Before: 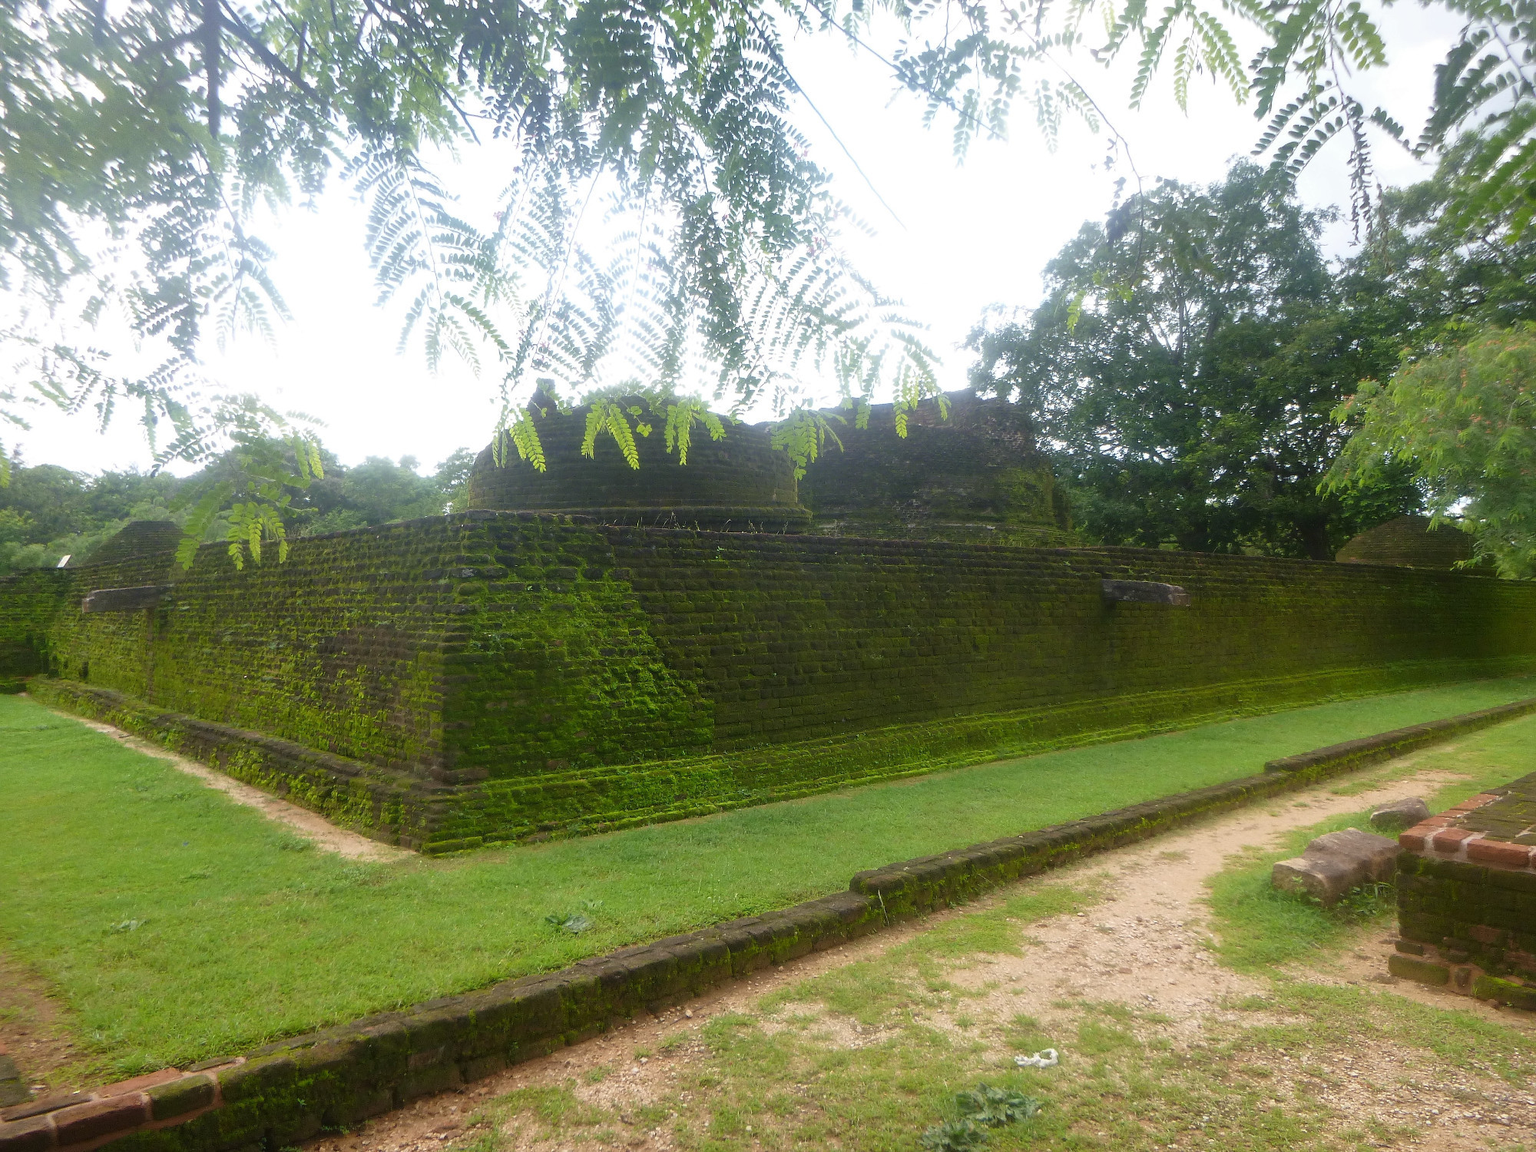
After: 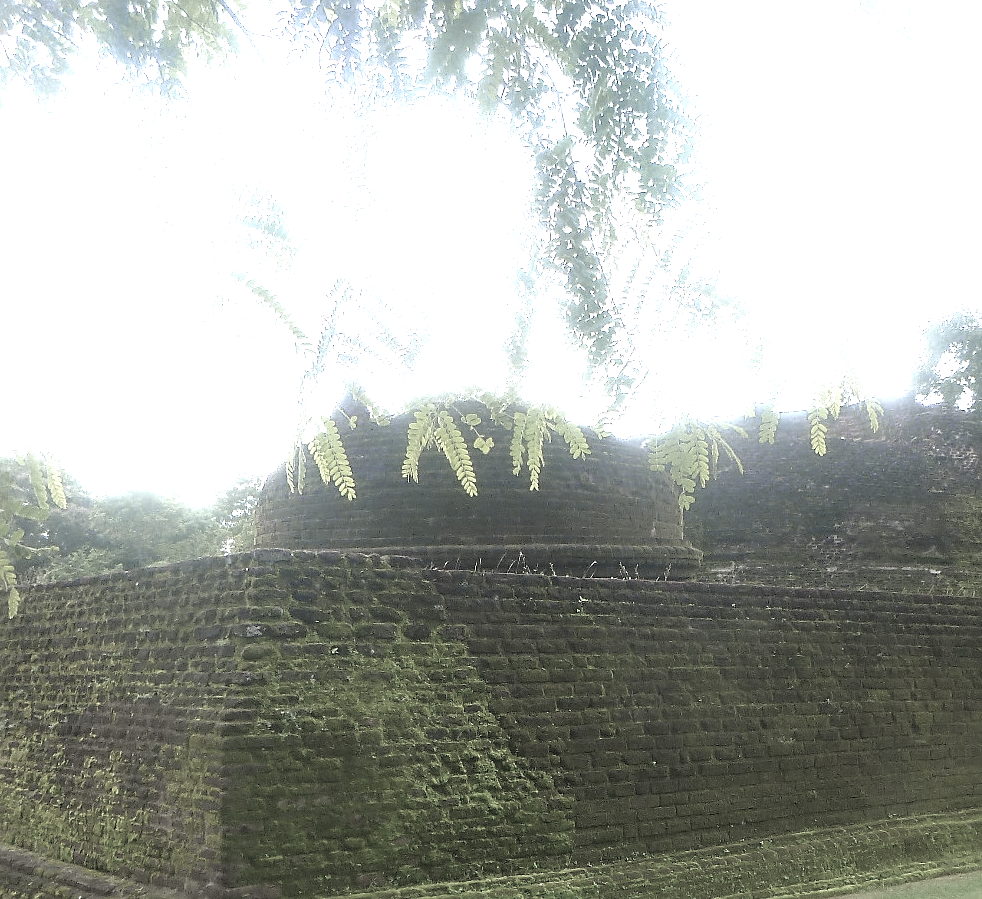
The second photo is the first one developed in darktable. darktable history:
crop: left 17.794%, top 7.674%, right 33.078%, bottom 32.386%
sharpen: radius 1.89, amount 0.402, threshold 1.673
color zones: curves: ch0 [(0, 0.613) (0.01, 0.613) (0.245, 0.448) (0.498, 0.529) (0.642, 0.665) (0.879, 0.777) (0.99, 0.613)]; ch1 [(0, 0.272) (0.219, 0.127) (0.724, 0.346)]
exposure: black level correction 0, exposure 1 EV, compensate highlight preservation false
